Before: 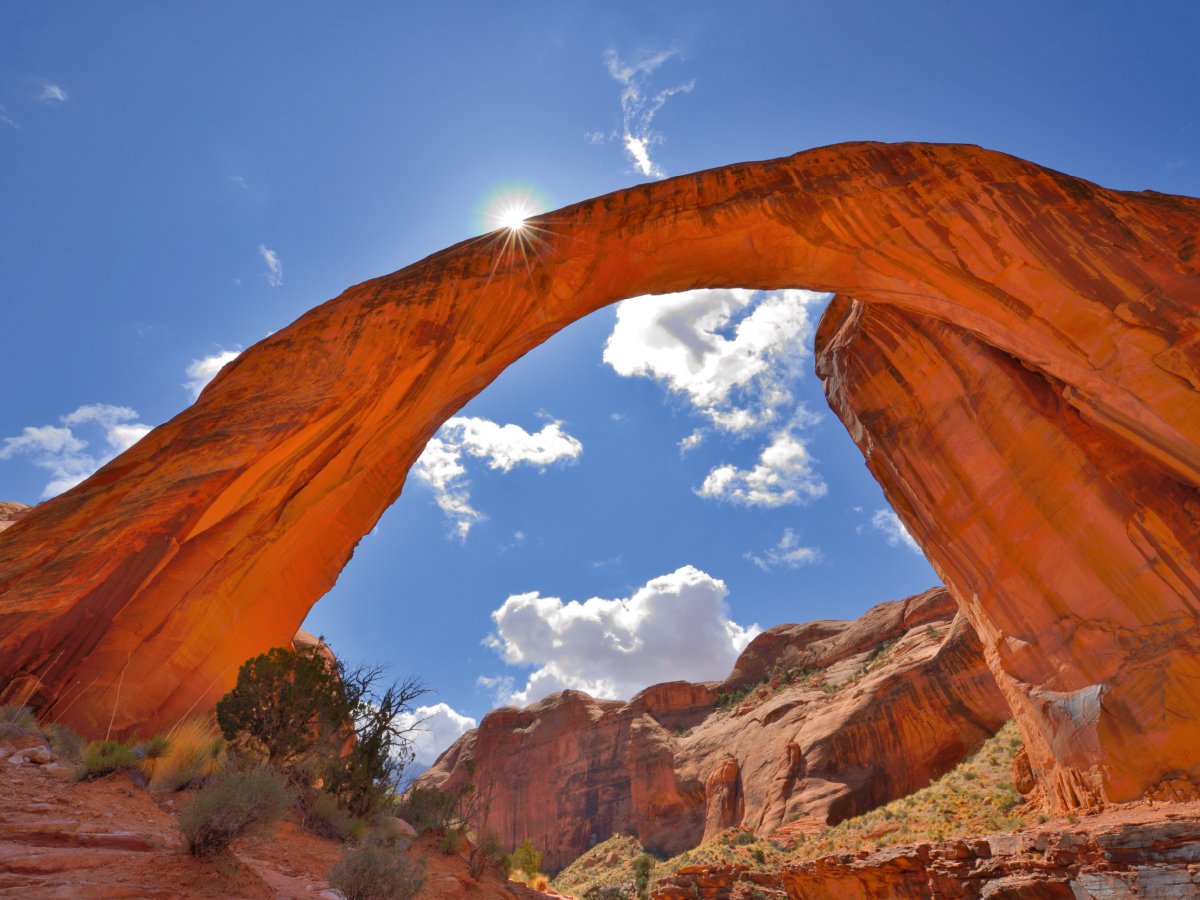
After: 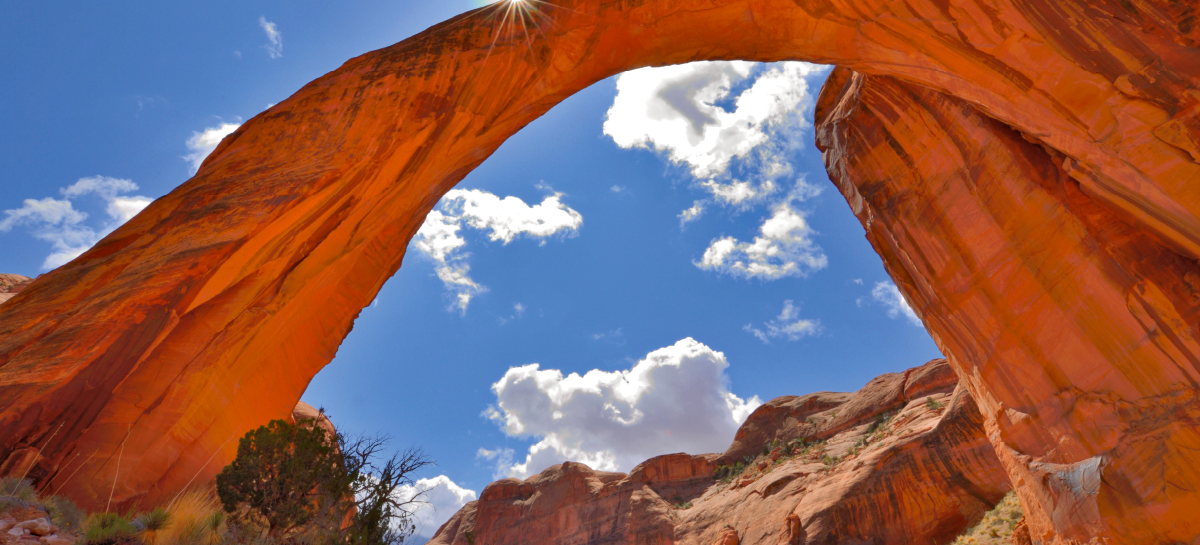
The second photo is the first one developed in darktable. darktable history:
crop and rotate: top 25.405%, bottom 14.008%
haze removal: compatibility mode true
